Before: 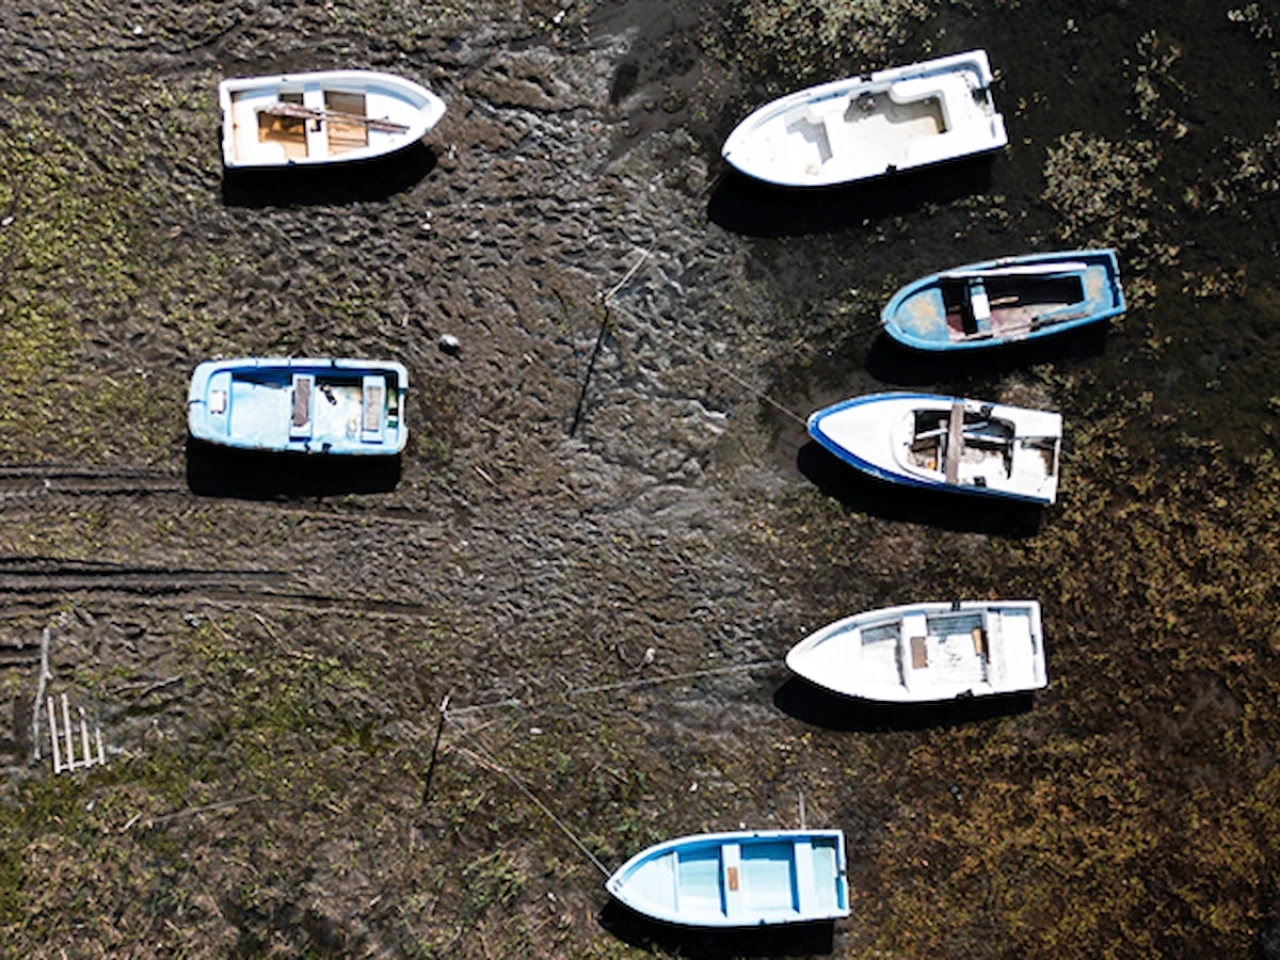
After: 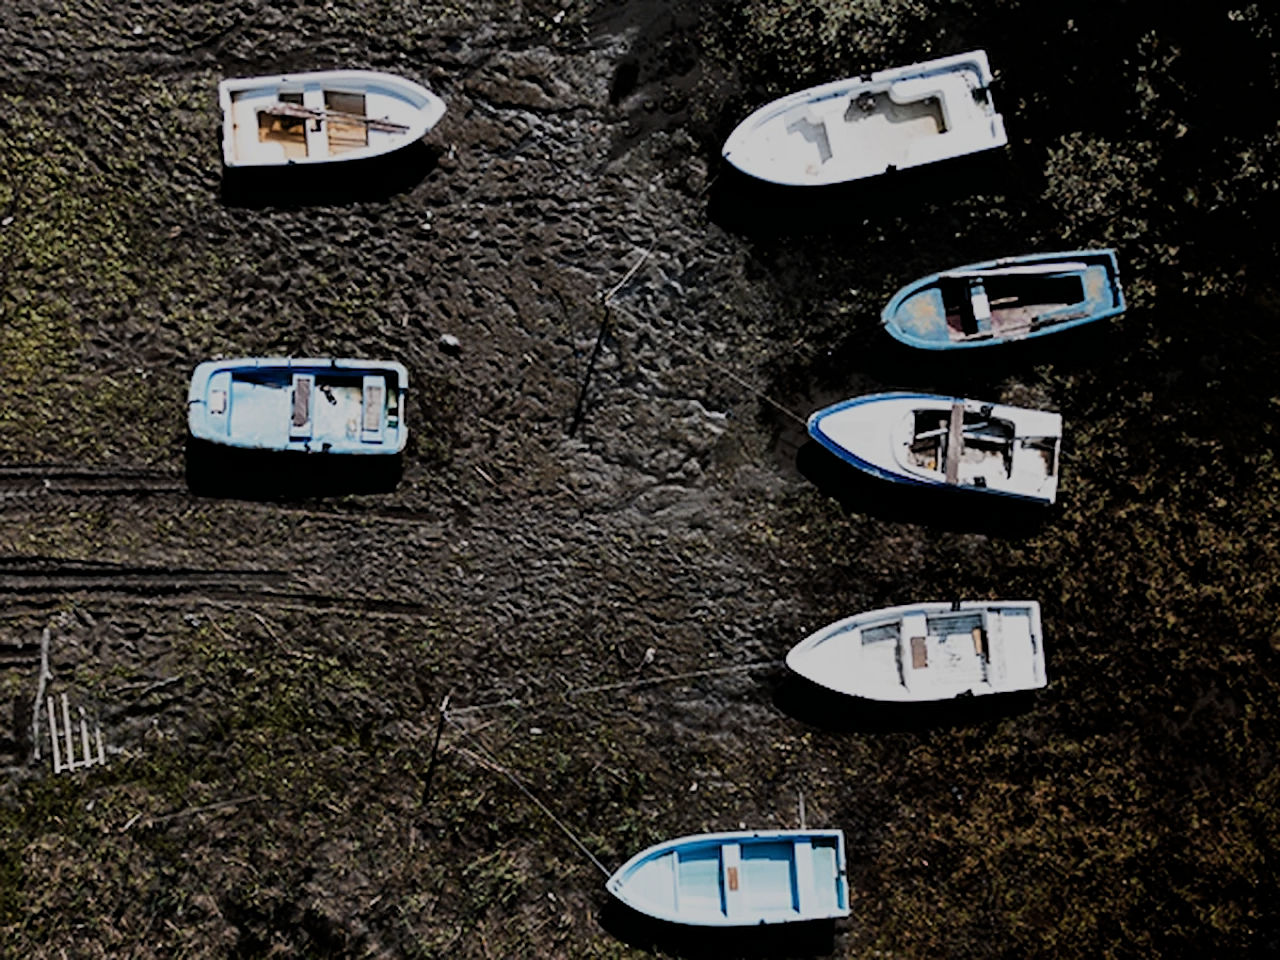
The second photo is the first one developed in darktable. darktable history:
filmic rgb: black relative exposure -5.12 EV, white relative exposure 3.98 EV, hardness 2.88, contrast 1.297, contrast in shadows safe
exposure: black level correction 0, exposure -0.776 EV, compensate exposure bias true, compensate highlight preservation false
sharpen: radius 0.973, amount 0.607
